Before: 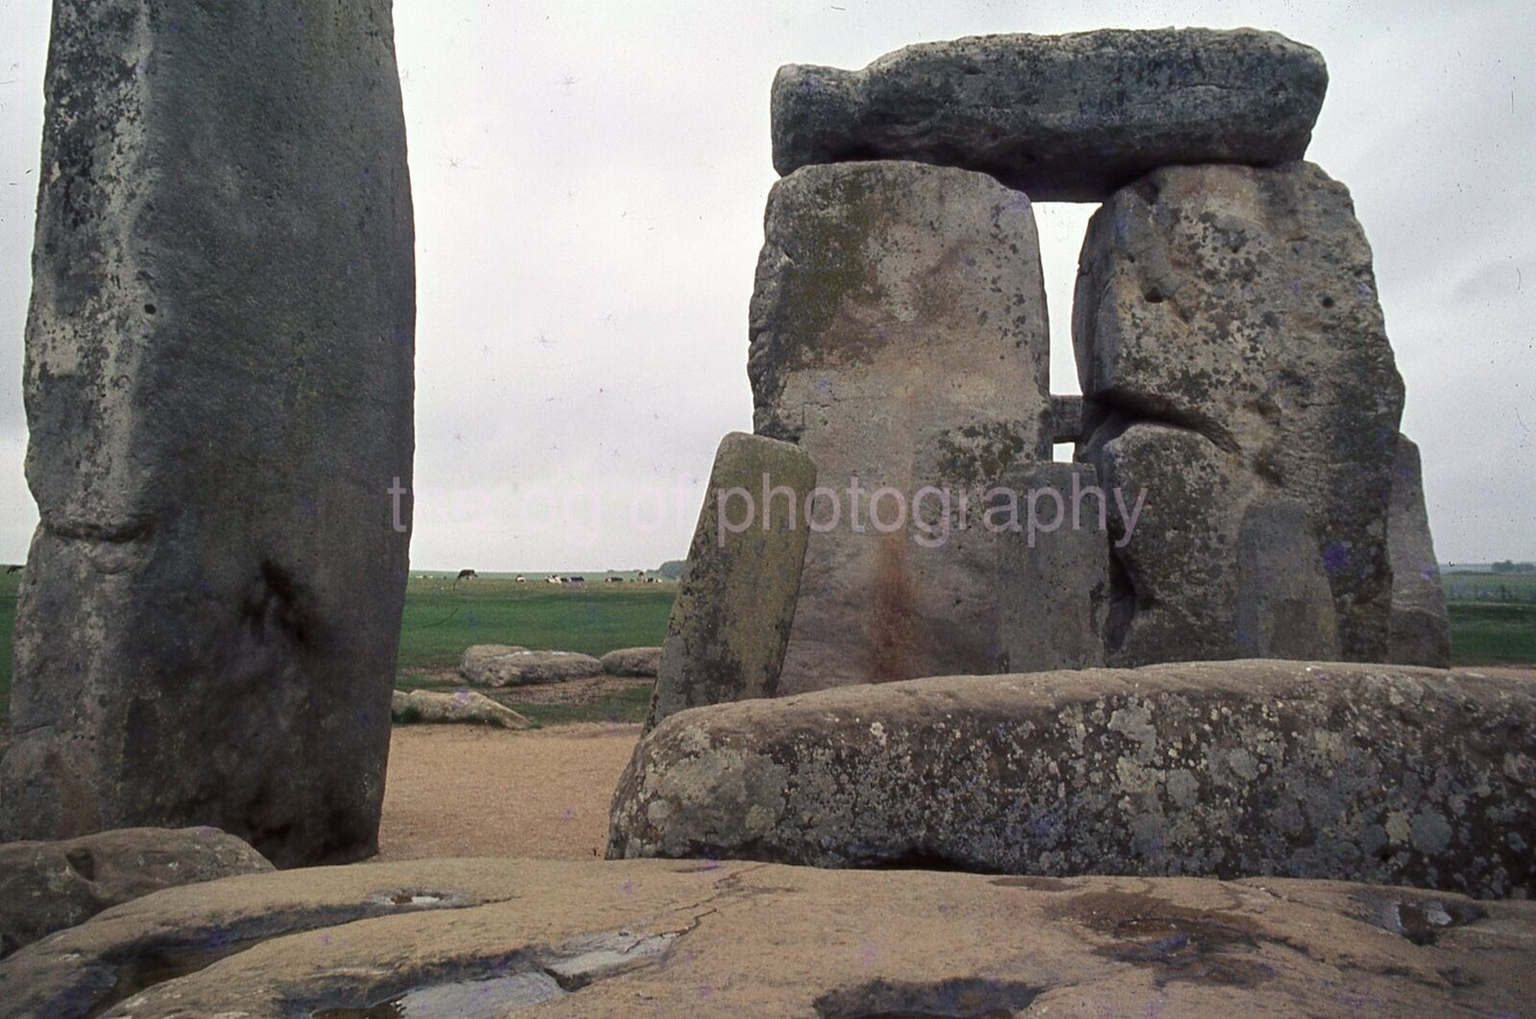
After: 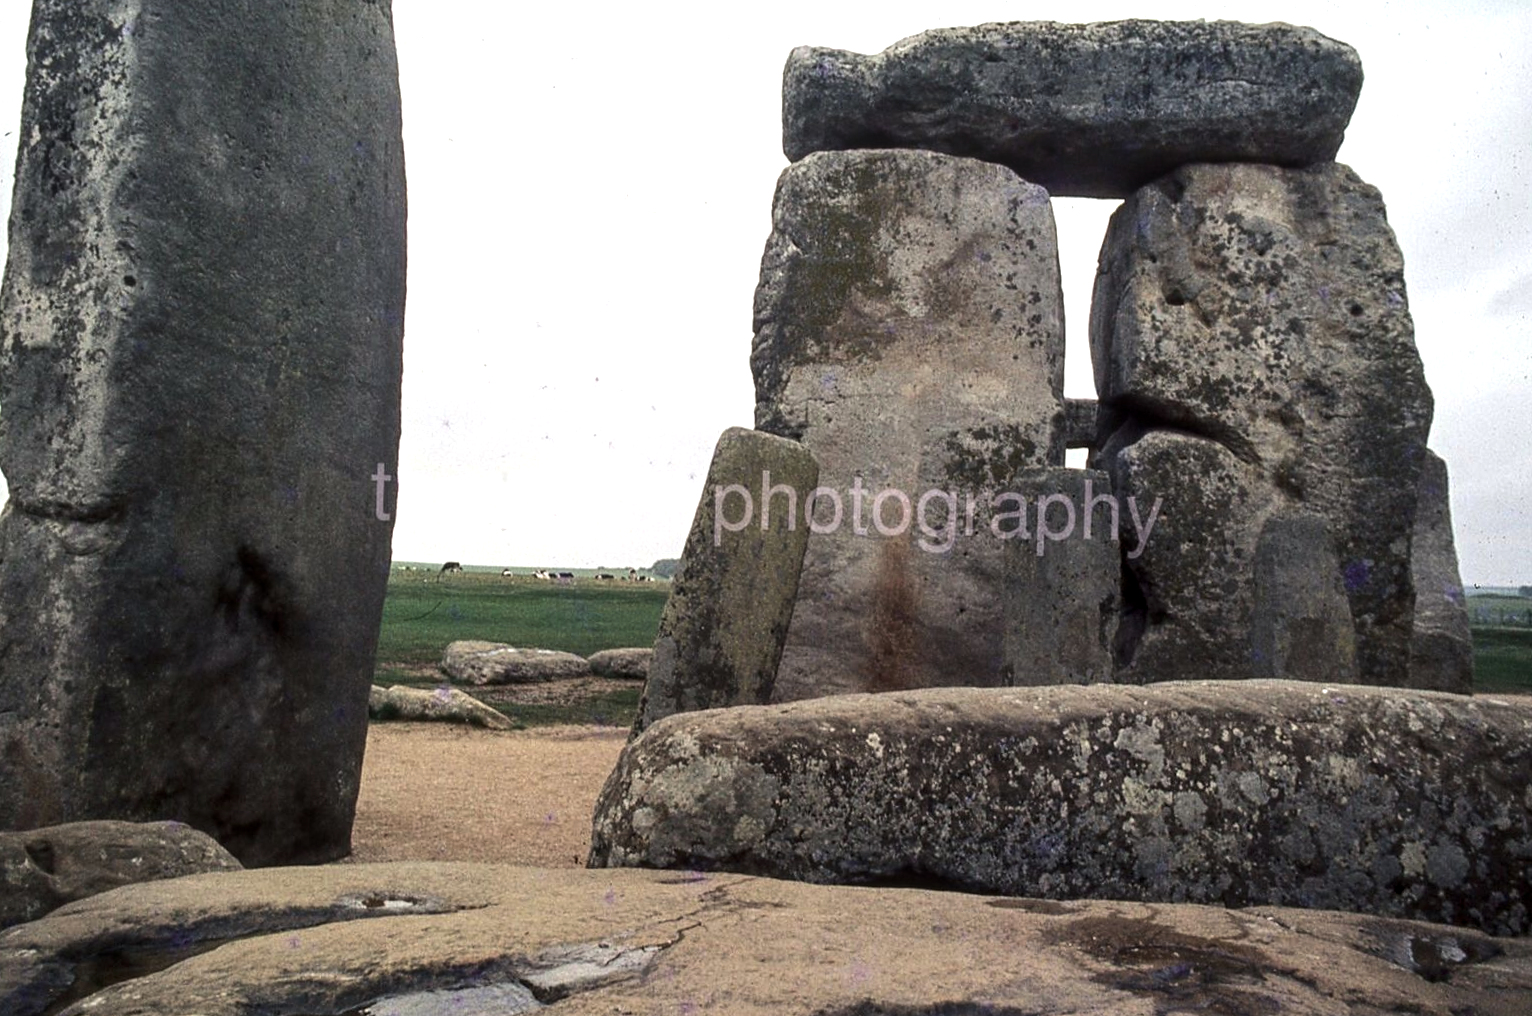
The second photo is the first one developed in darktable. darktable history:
crop and rotate: angle -1.69°
local contrast: on, module defaults
exposure: exposure -0.05 EV
tone equalizer: -8 EV -0.75 EV, -7 EV -0.7 EV, -6 EV -0.6 EV, -5 EV -0.4 EV, -3 EV 0.4 EV, -2 EV 0.6 EV, -1 EV 0.7 EV, +0 EV 0.75 EV, edges refinement/feathering 500, mask exposure compensation -1.57 EV, preserve details no
